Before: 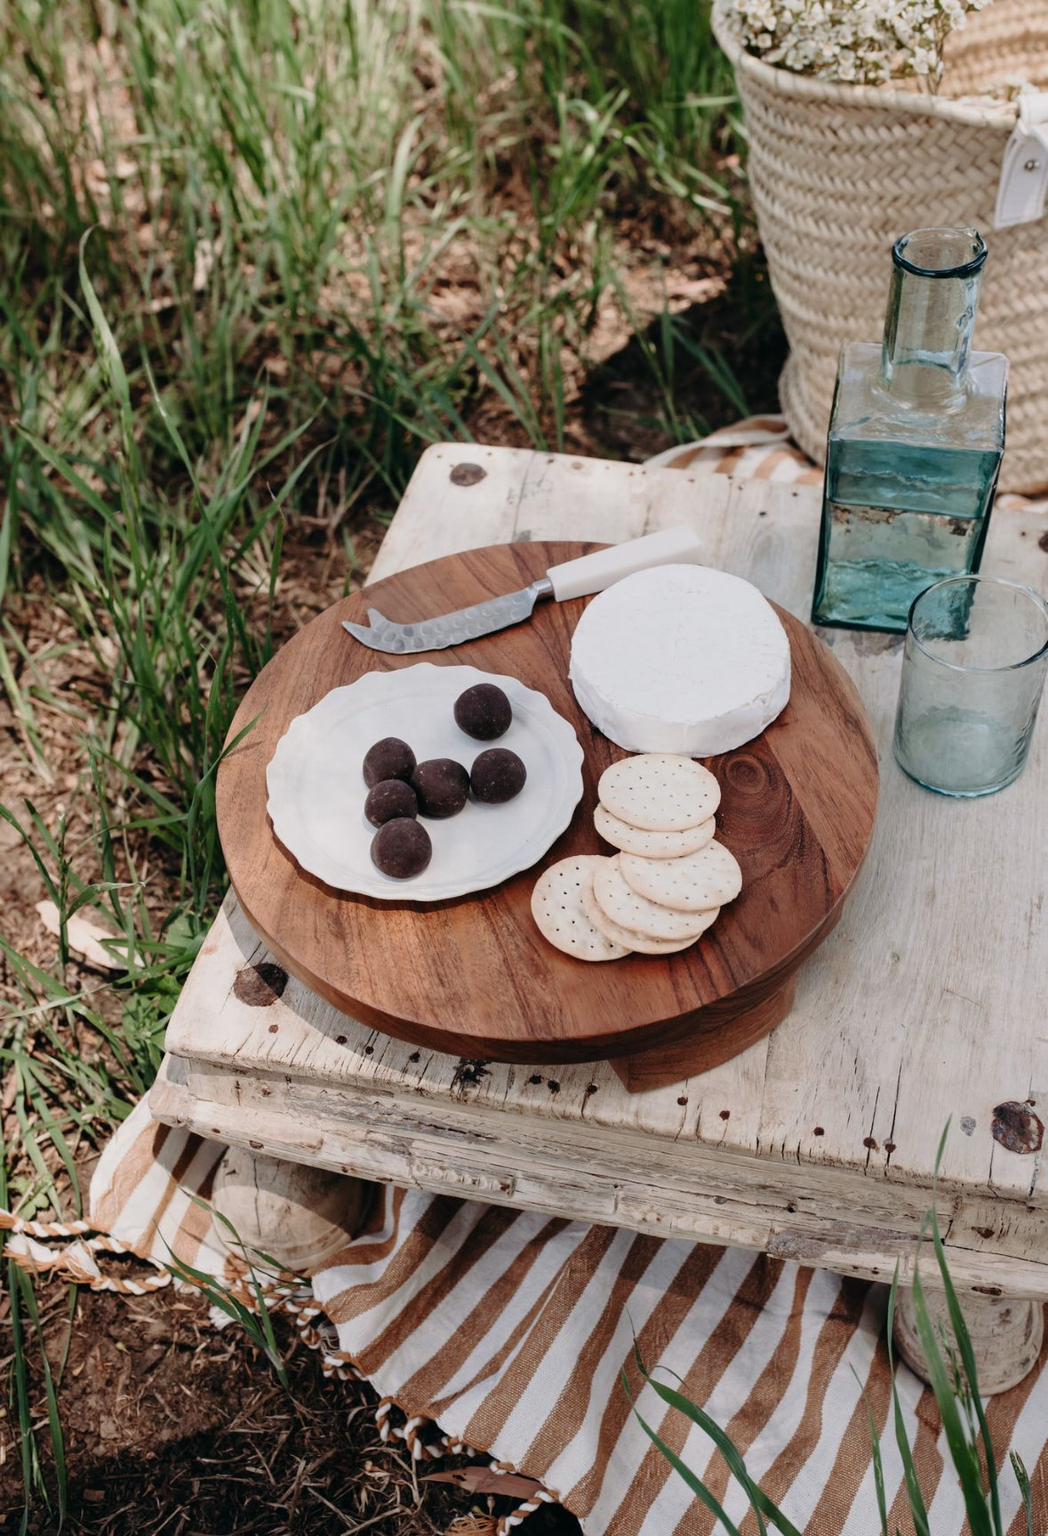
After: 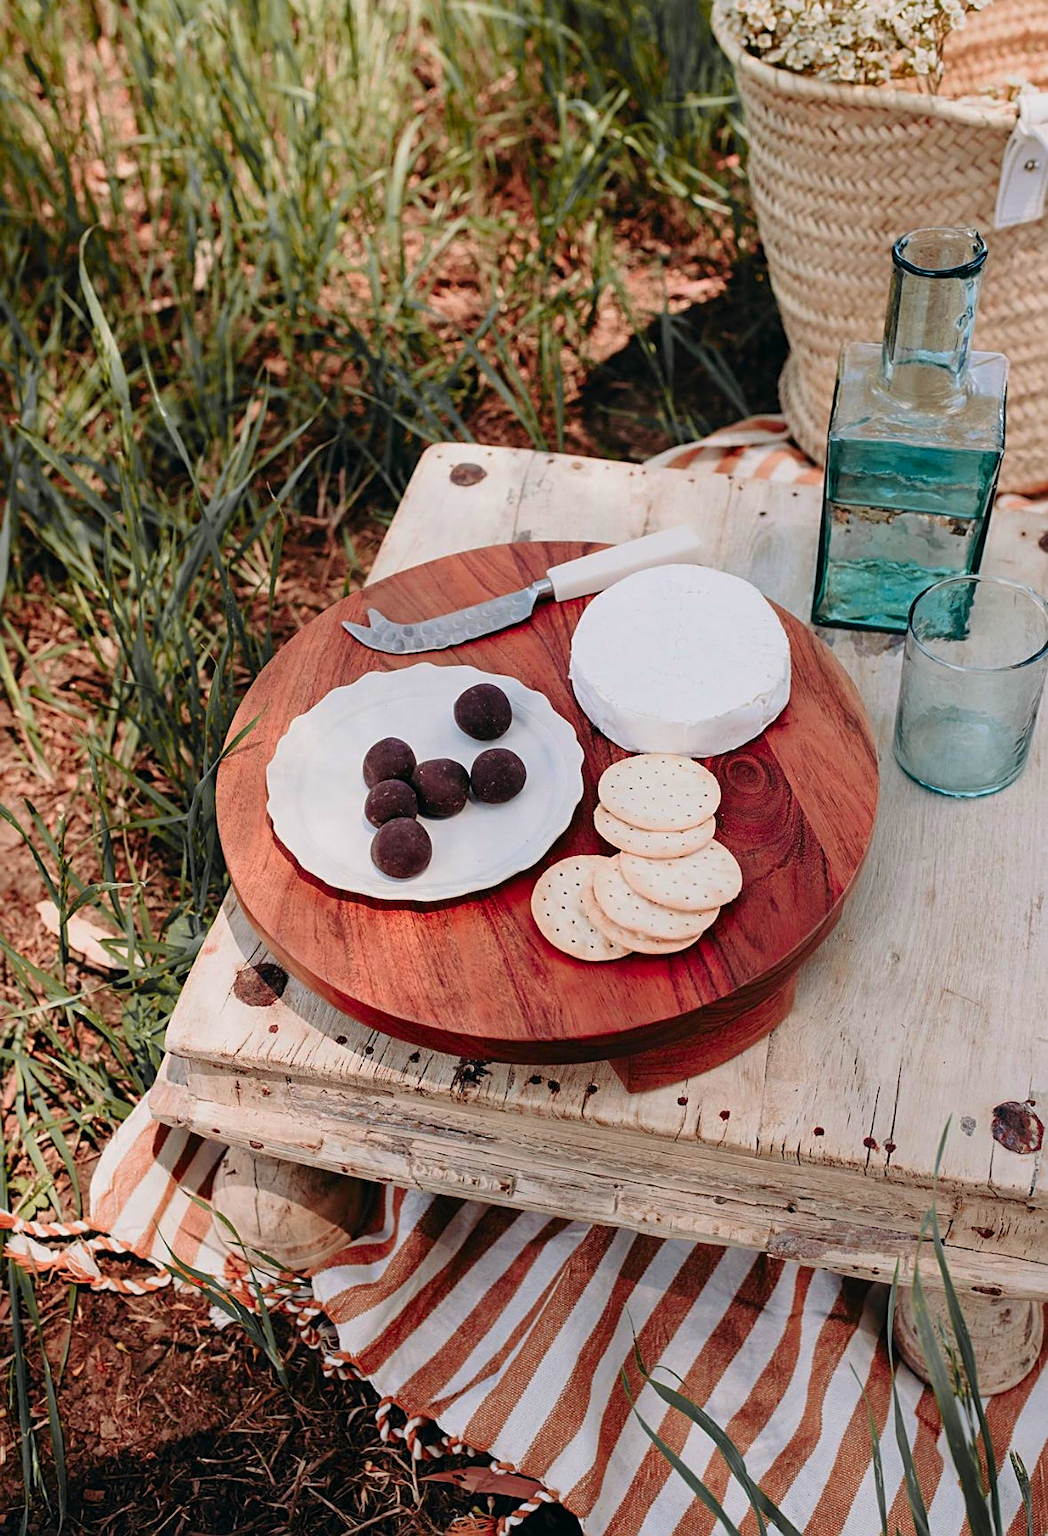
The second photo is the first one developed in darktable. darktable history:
sharpen: on, module defaults
color zones: curves: ch1 [(0.29, 0.492) (0.373, 0.185) (0.509, 0.481)]; ch2 [(0.25, 0.462) (0.749, 0.457)], mix 40.67%
contrast brightness saturation: saturation 0.5
